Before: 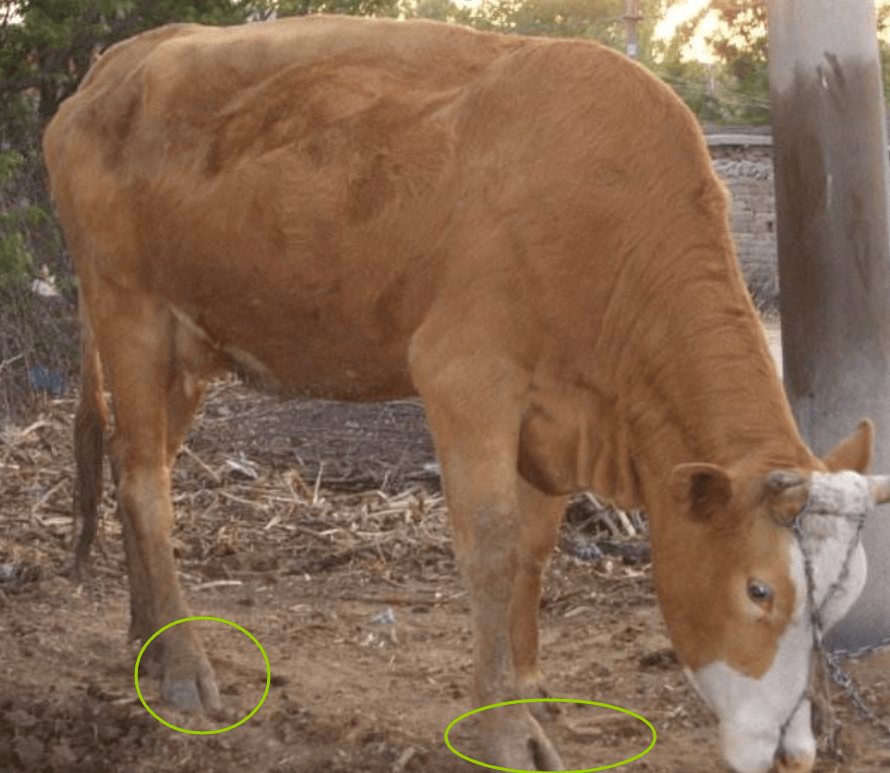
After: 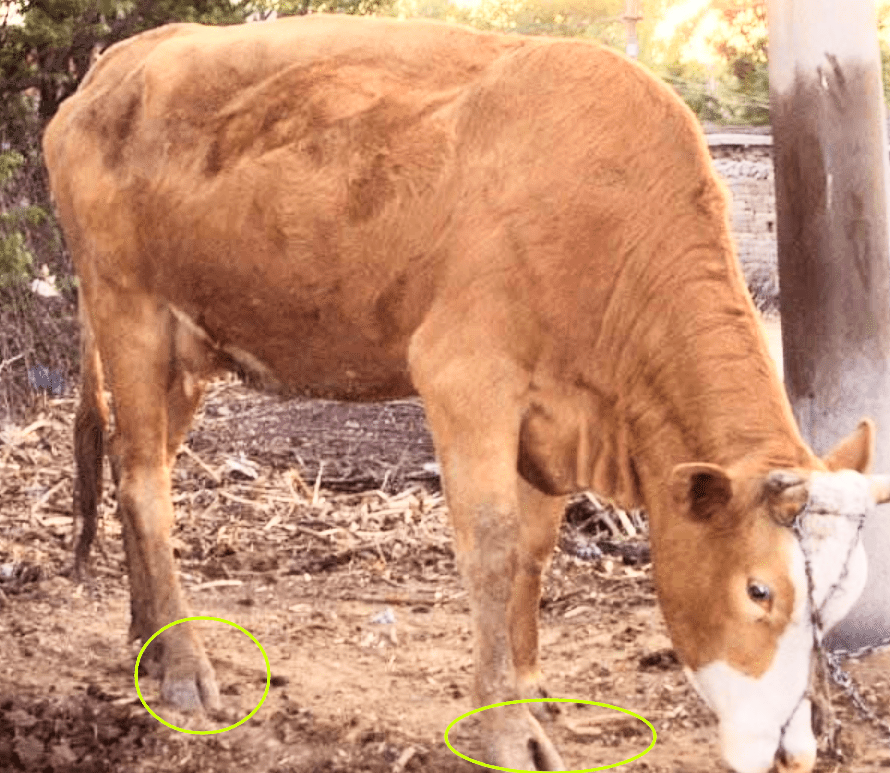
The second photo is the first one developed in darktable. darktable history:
shadows and highlights: shadows 29.32, highlights -29.32, low approximation 0.01, soften with gaussian
rgb curve: curves: ch0 [(0, 0) (0.21, 0.15) (0.24, 0.21) (0.5, 0.75) (0.75, 0.96) (0.89, 0.99) (1, 1)]; ch1 [(0, 0.02) (0.21, 0.13) (0.25, 0.2) (0.5, 0.67) (0.75, 0.9) (0.89, 0.97) (1, 1)]; ch2 [(0, 0.02) (0.21, 0.13) (0.25, 0.2) (0.5, 0.67) (0.75, 0.9) (0.89, 0.97) (1, 1)], compensate middle gray true
rgb levels: mode RGB, independent channels, levels [[0, 0.474, 1], [0, 0.5, 1], [0, 0.5, 1]]
